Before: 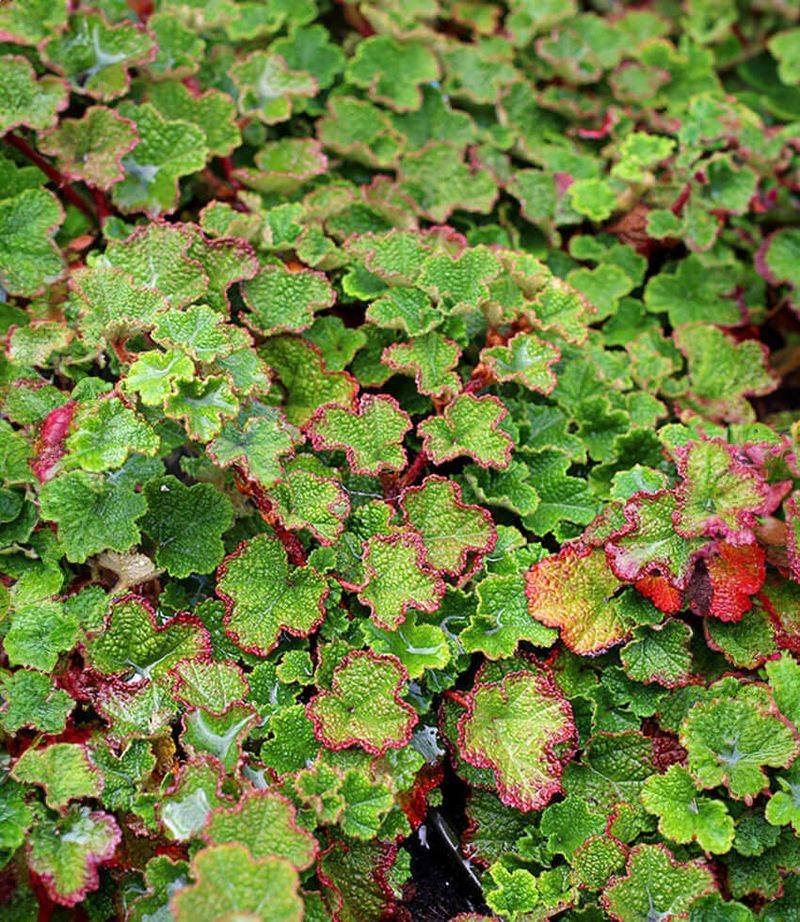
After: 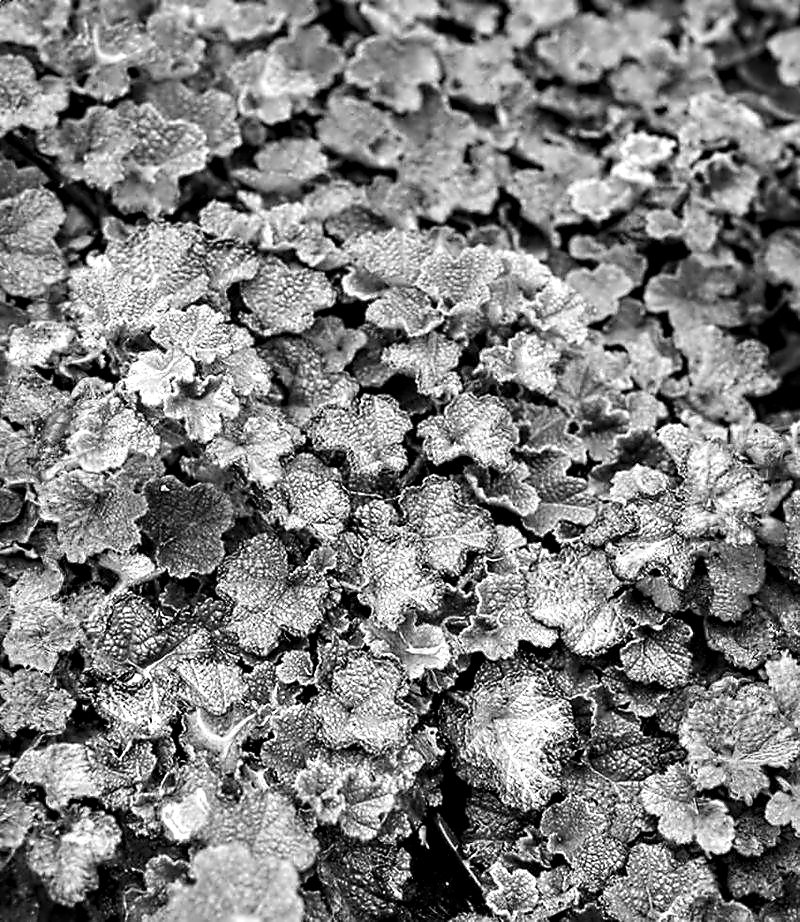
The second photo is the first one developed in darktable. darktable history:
monochrome: a 26.22, b 42.67, size 0.8
contrast equalizer: octaves 7, y [[0.5, 0.542, 0.583, 0.625, 0.667, 0.708], [0.5 ×6], [0.5 ×6], [0, 0.033, 0.067, 0.1, 0.133, 0.167], [0, 0.05, 0.1, 0.15, 0.2, 0.25]]
tone equalizer: -8 EV -0.75 EV, -7 EV -0.7 EV, -6 EV -0.6 EV, -5 EV -0.4 EV, -3 EV 0.4 EV, -2 EV 0.6 EV, -1 EV 0.7 EV, +0 EV 0.75 EV, edges refinement/feathering 500, mask exposure compensation -1.57 EV, preserve details no
